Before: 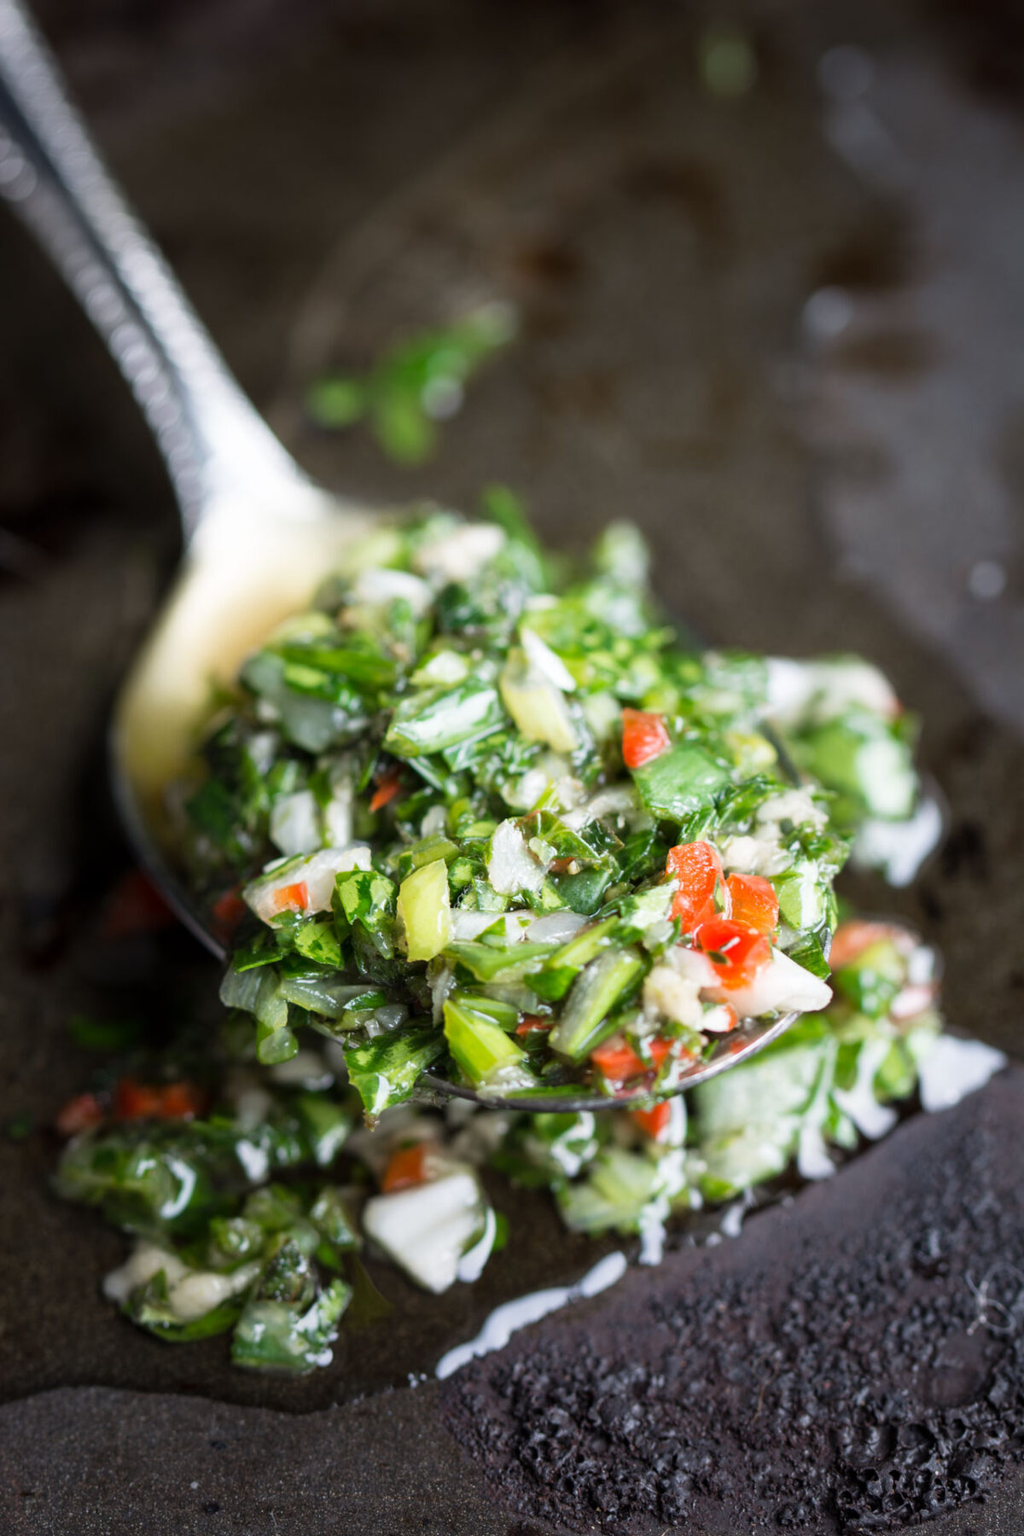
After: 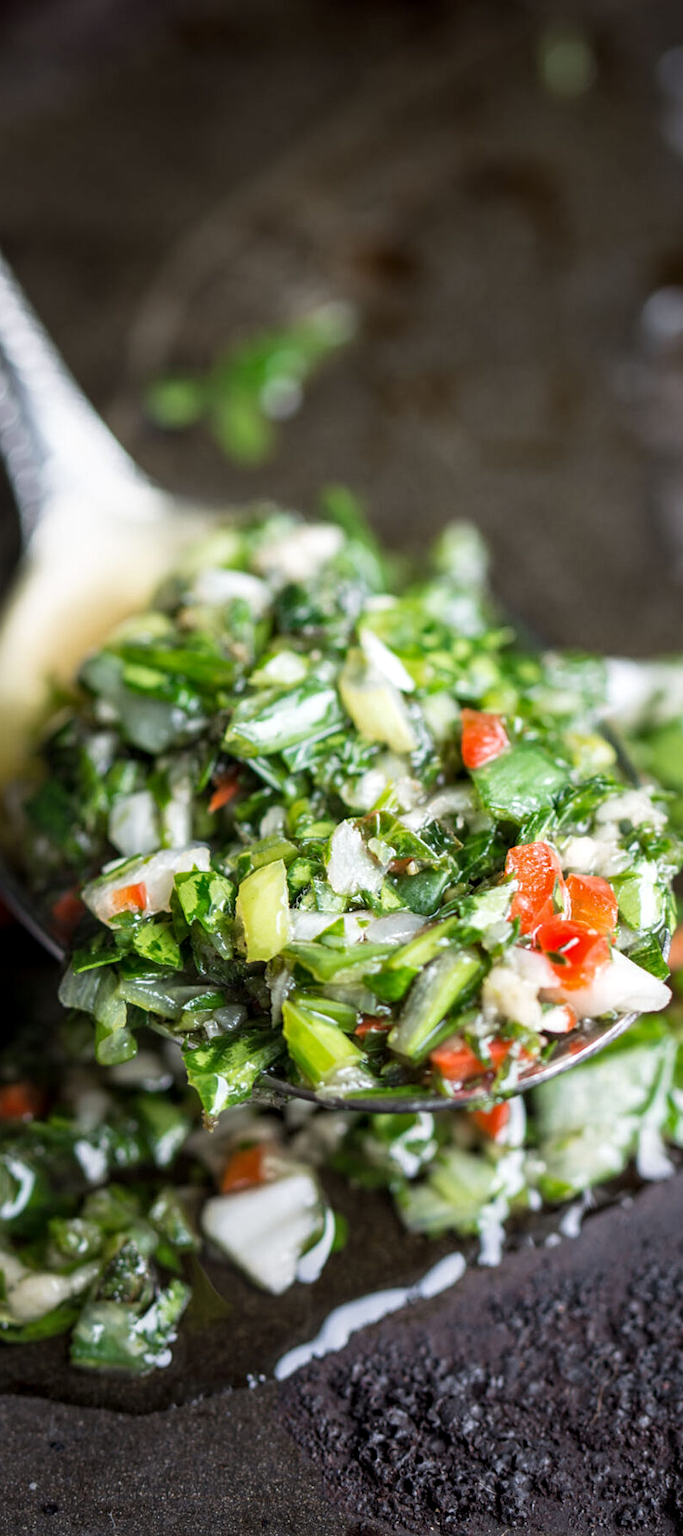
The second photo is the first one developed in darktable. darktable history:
sharpen: amount 0.2
crop and rotate: left 15.754%, right 17.579%
local contrast: on, module defaults
